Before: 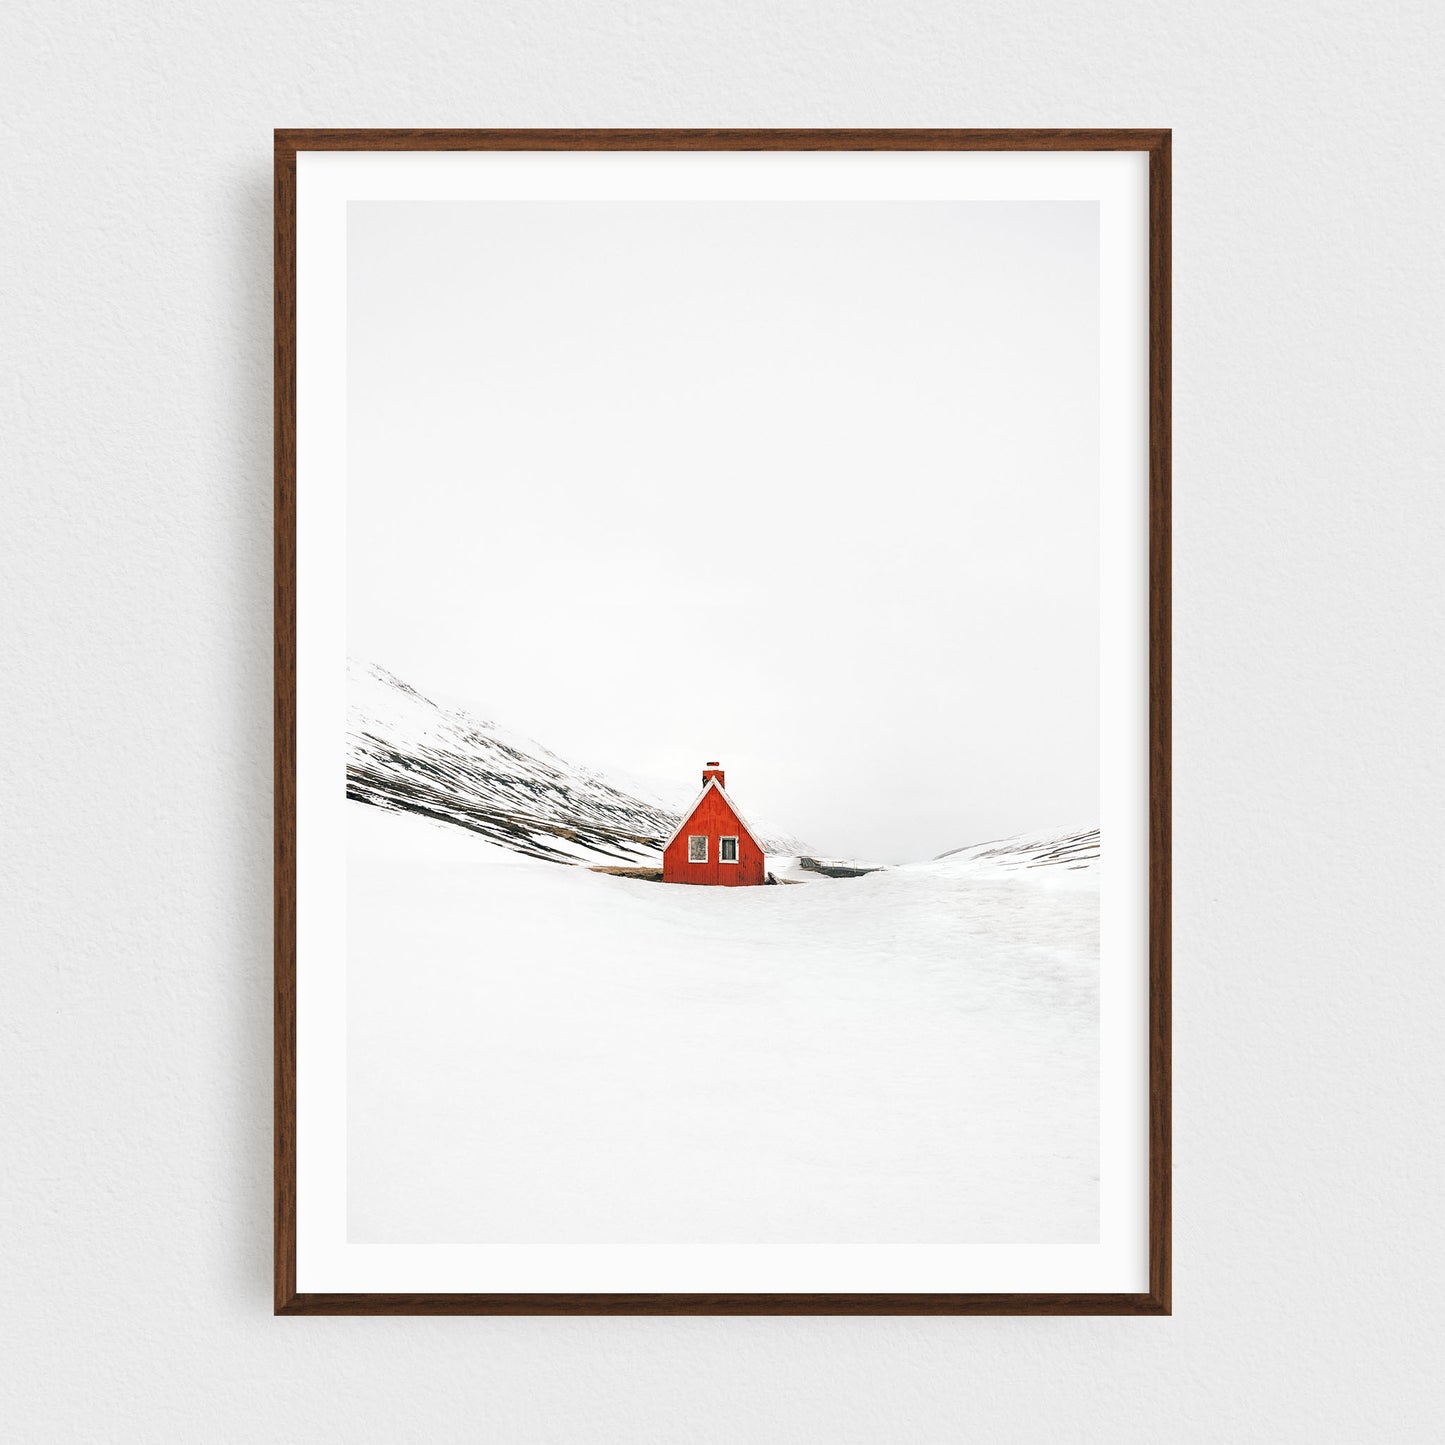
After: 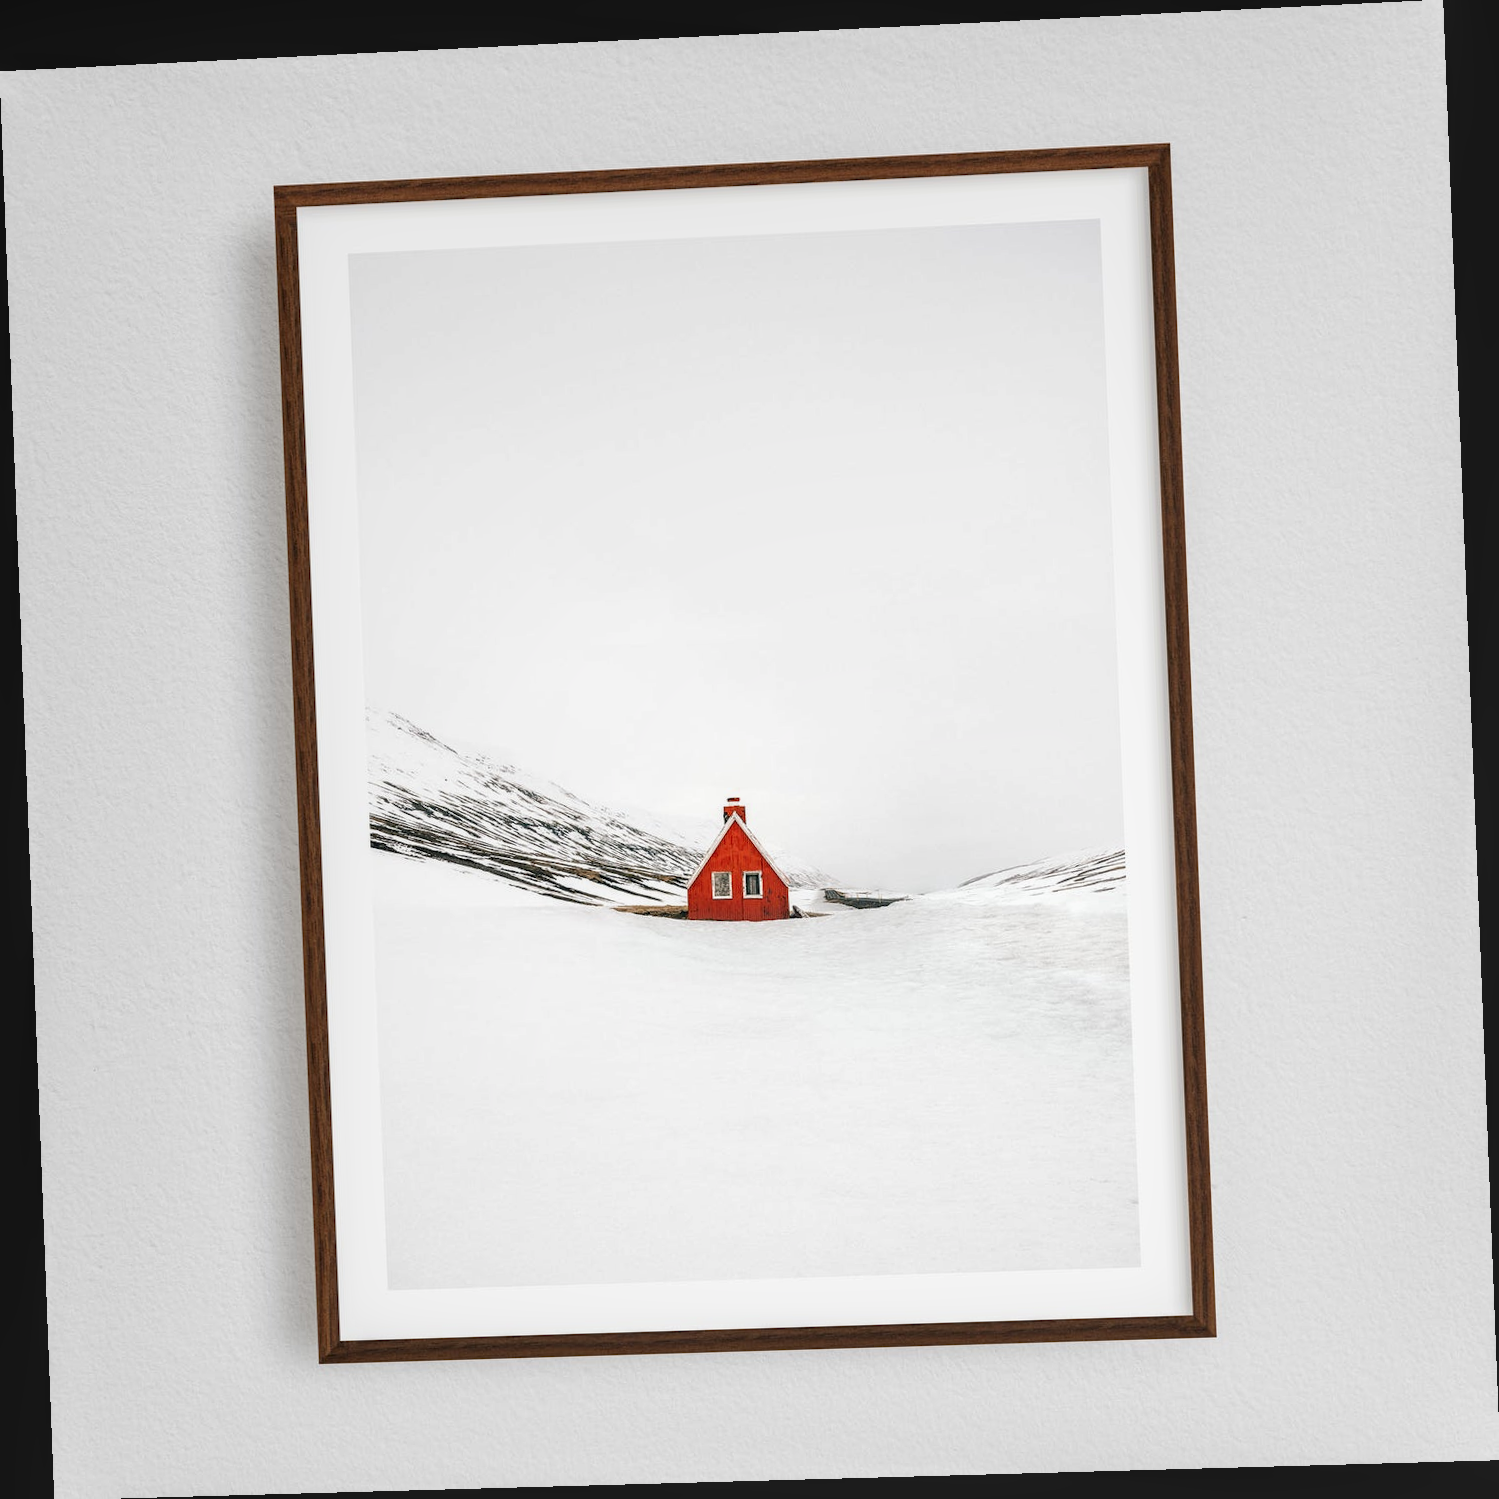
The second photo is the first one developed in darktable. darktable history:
local contrast: on, module defaults
rotate and perspective: rotation -2.22°, lens shift (horizontal) -0.022, automatic cropping off
